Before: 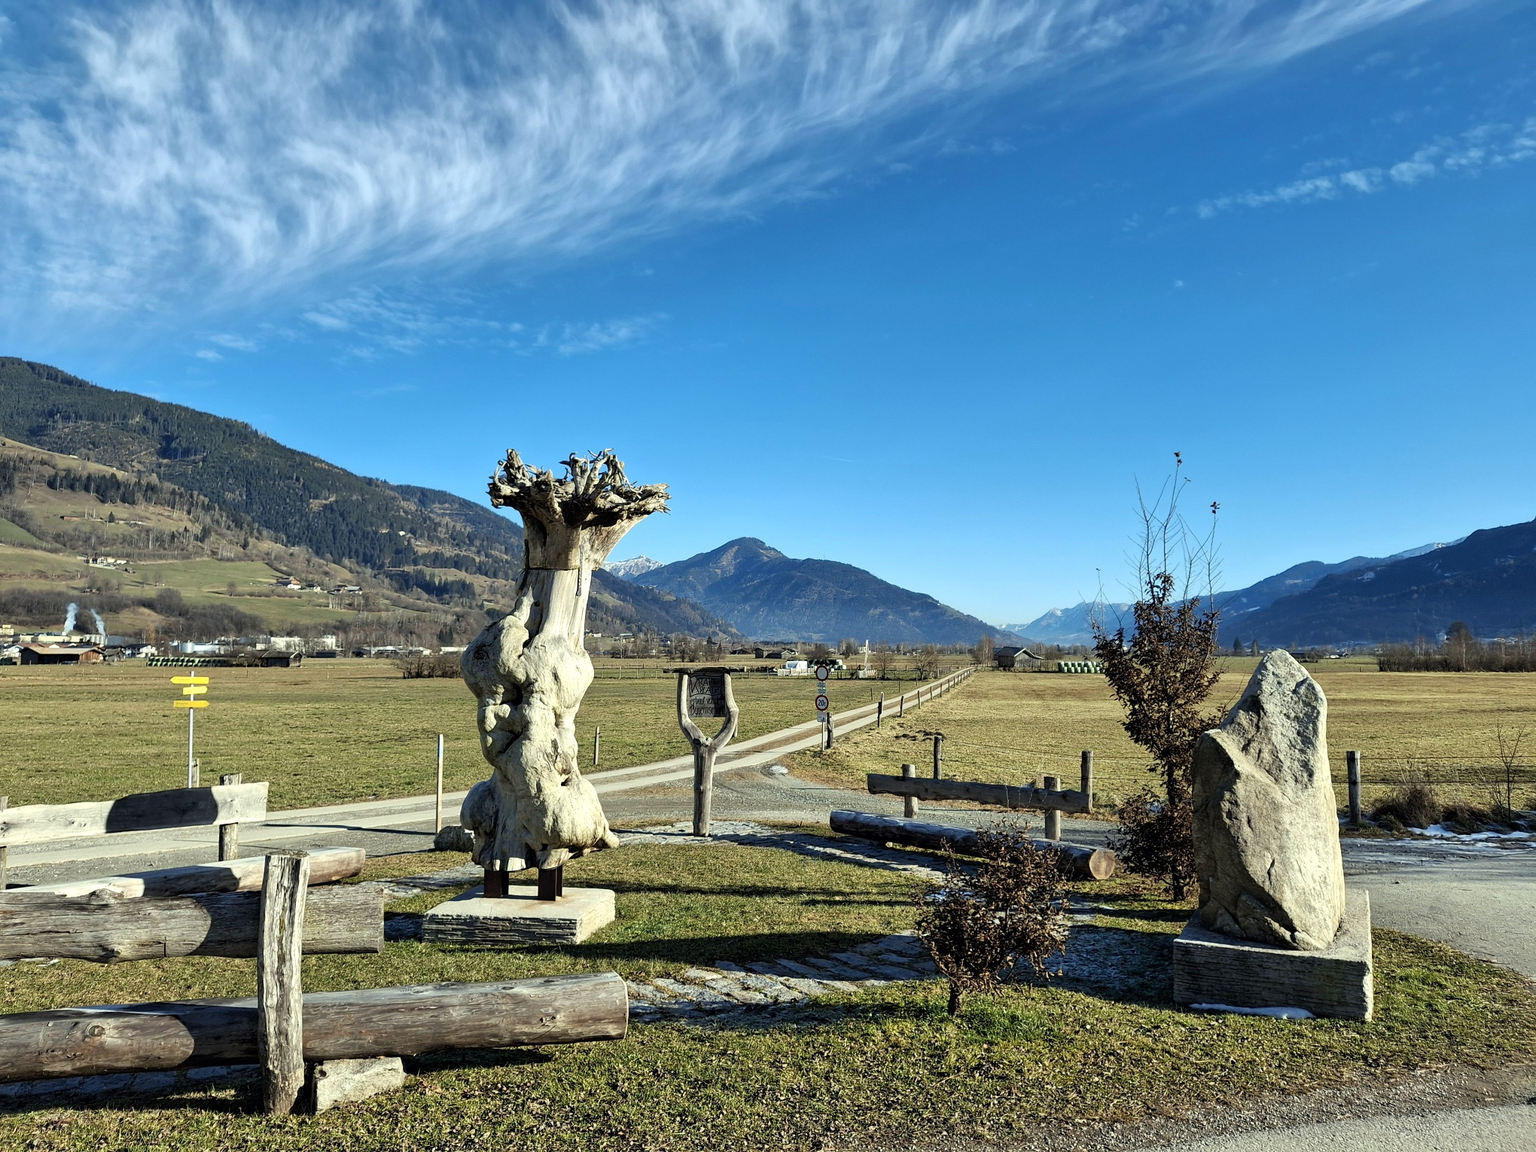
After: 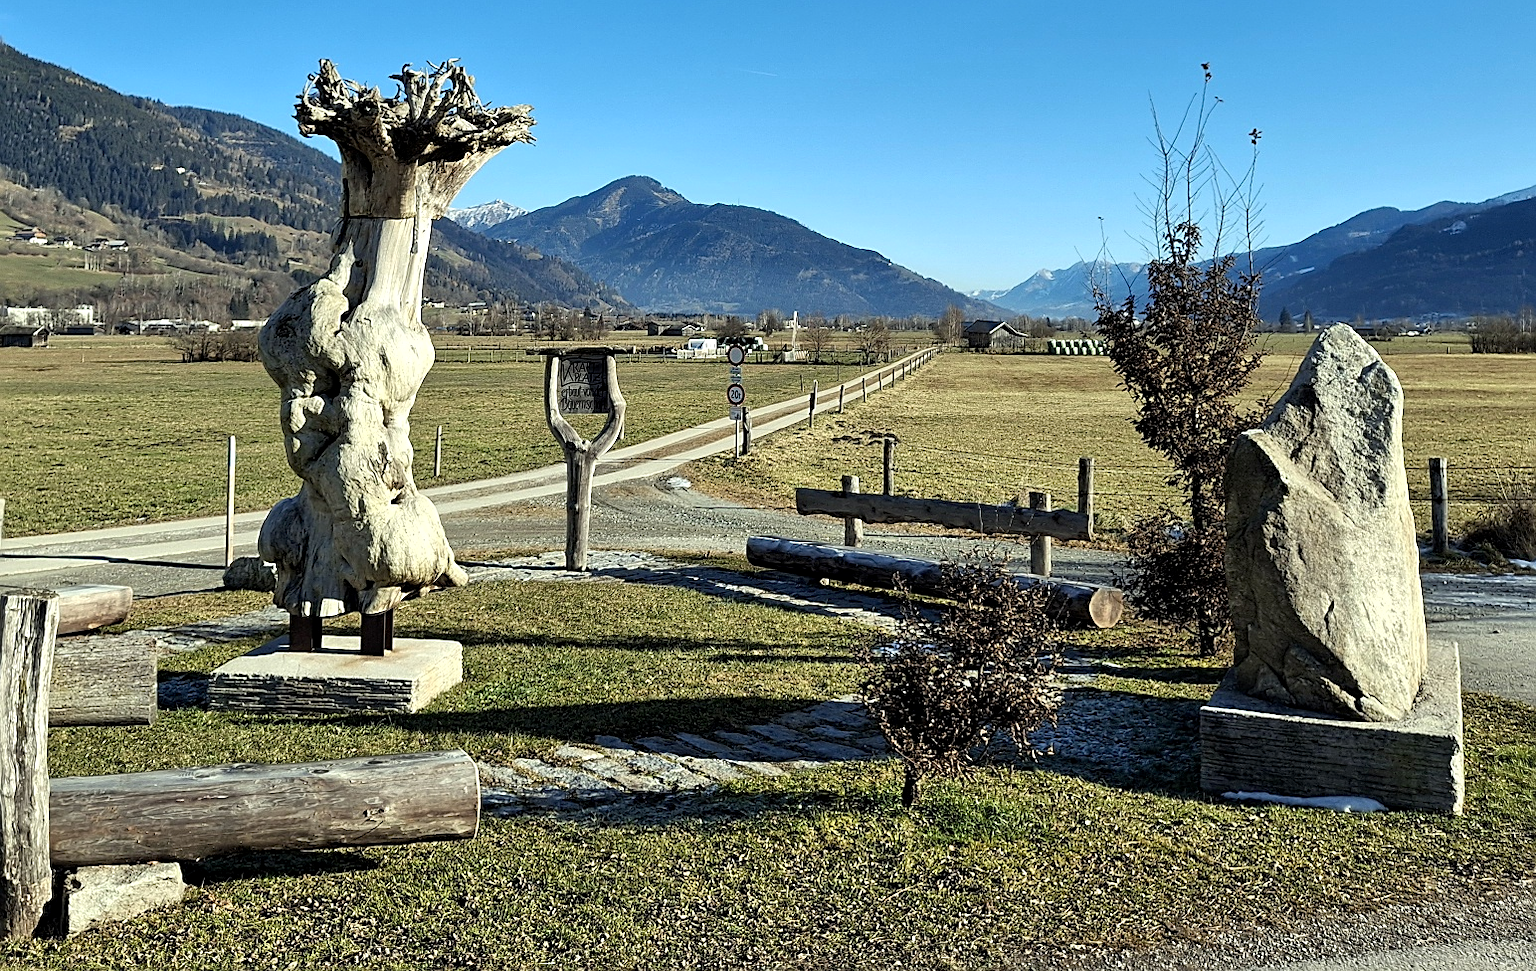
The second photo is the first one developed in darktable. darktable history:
contrast equalizer: y [[0.518, 0.517, 0.501, 0.5, 0.5, 0.5], [0.5 ×6], [0.5 ×6], [0 ×6], [0 ×6]]
color zones: curves: ch1 [(0.077, 0.436) (0.25, 0.5) (0.75, 0.5)]
crop and rotate: left 17.299%, top 35.115%, right 7.015%, bottom 1.024%
sharpen: on, module defaults
